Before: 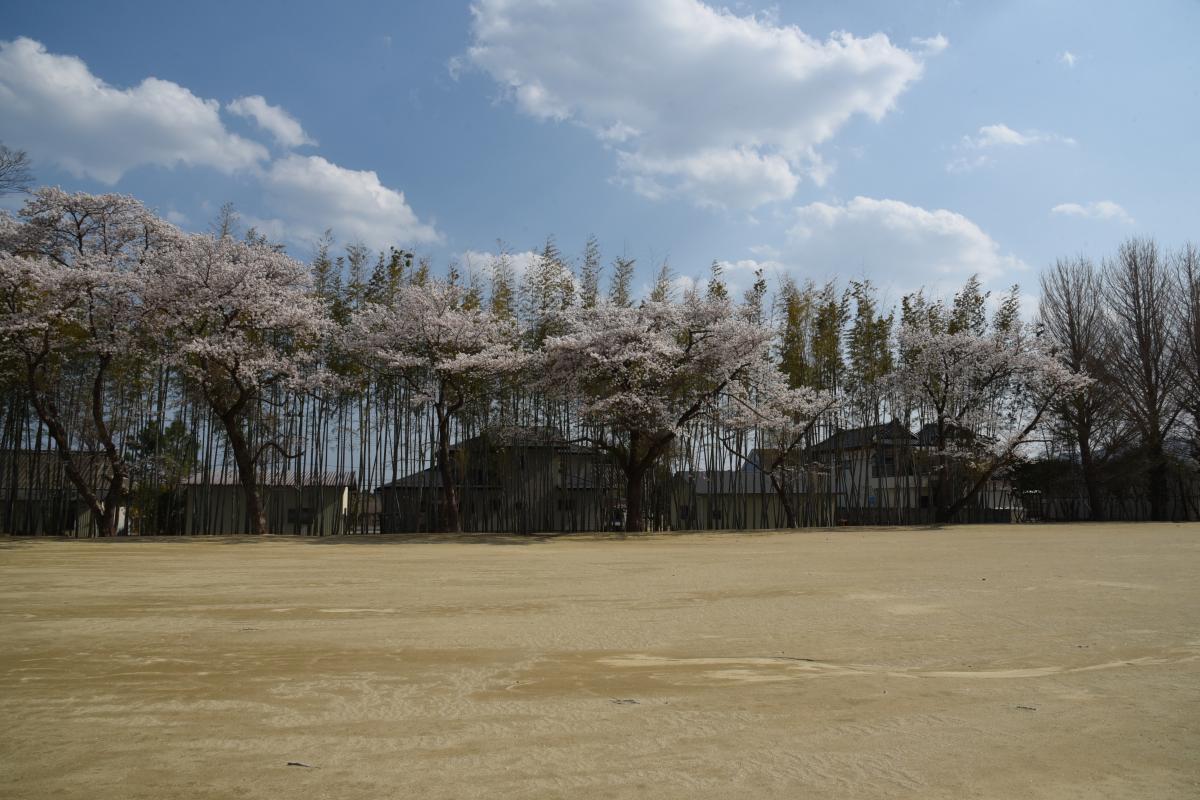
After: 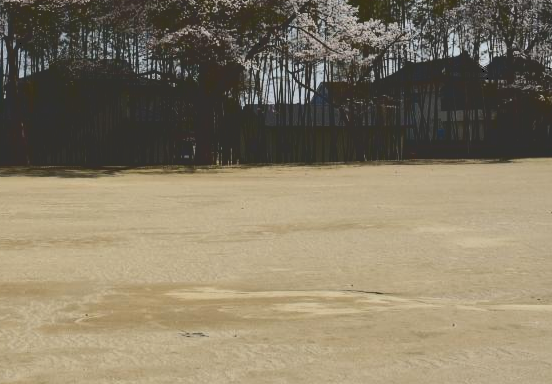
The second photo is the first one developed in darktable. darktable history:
tone curve: curves: ch0 [(0, 0) (0.003, 0.195) (0.011, 0.196) (0.025, 0.196) (0.044, 0.196) (0.069, 0.196) (0.1, 0.196) (0.136, 0.197) (0.177, 0.207) (0.224, 0.224) (0.277, 0.268) (0.335, 0.336) (0.399, 0.424) (0.468, 0.533) (0.543, 0.632) (0.623, 0.715) (0.709, 0.789) (0.801, 0.85) (0.898, 0.906) (1, 1)], color space Lab, independent channels, preserve colors none
crop: left 35.919%, top 45.975%, right 18.08%, bottom 5.913%
